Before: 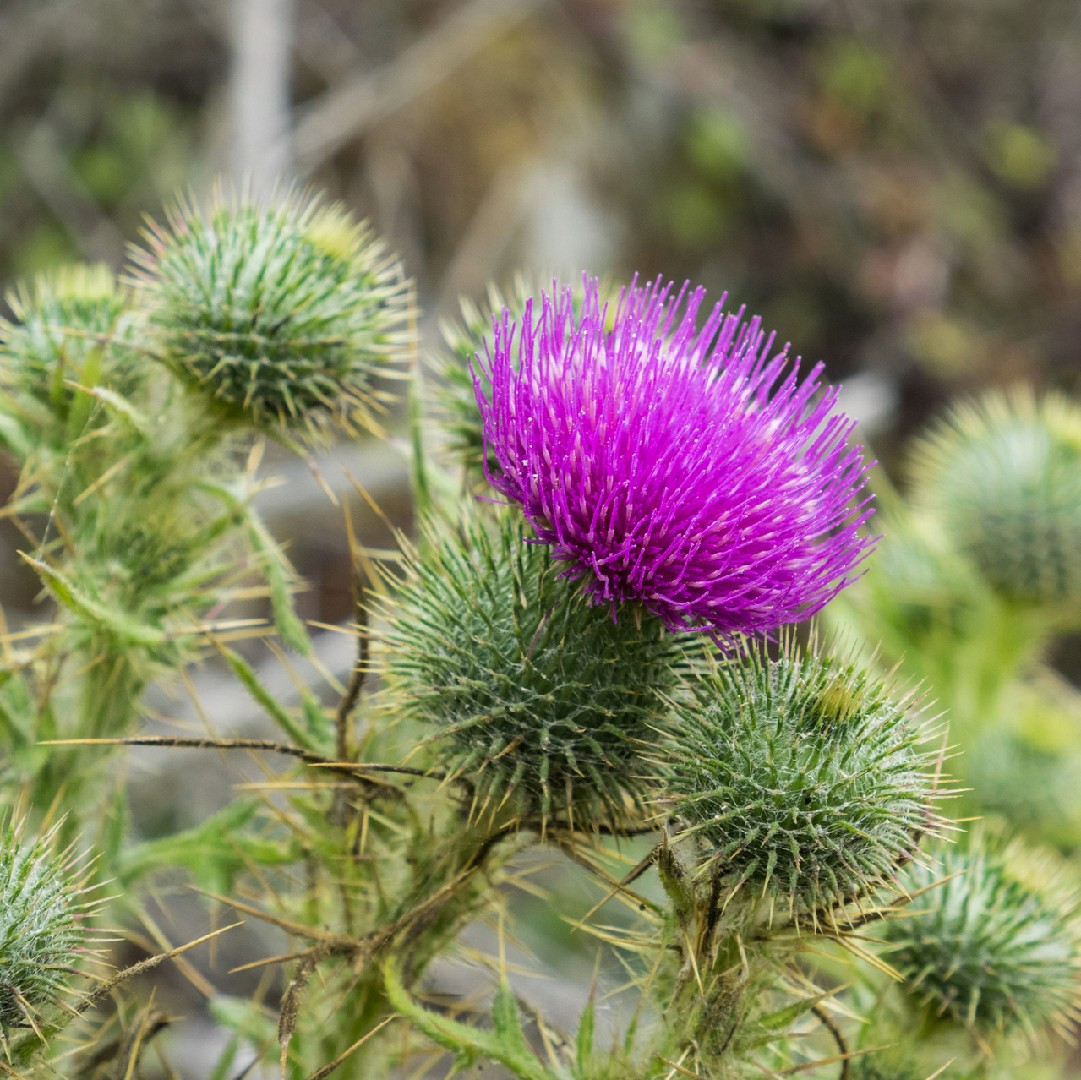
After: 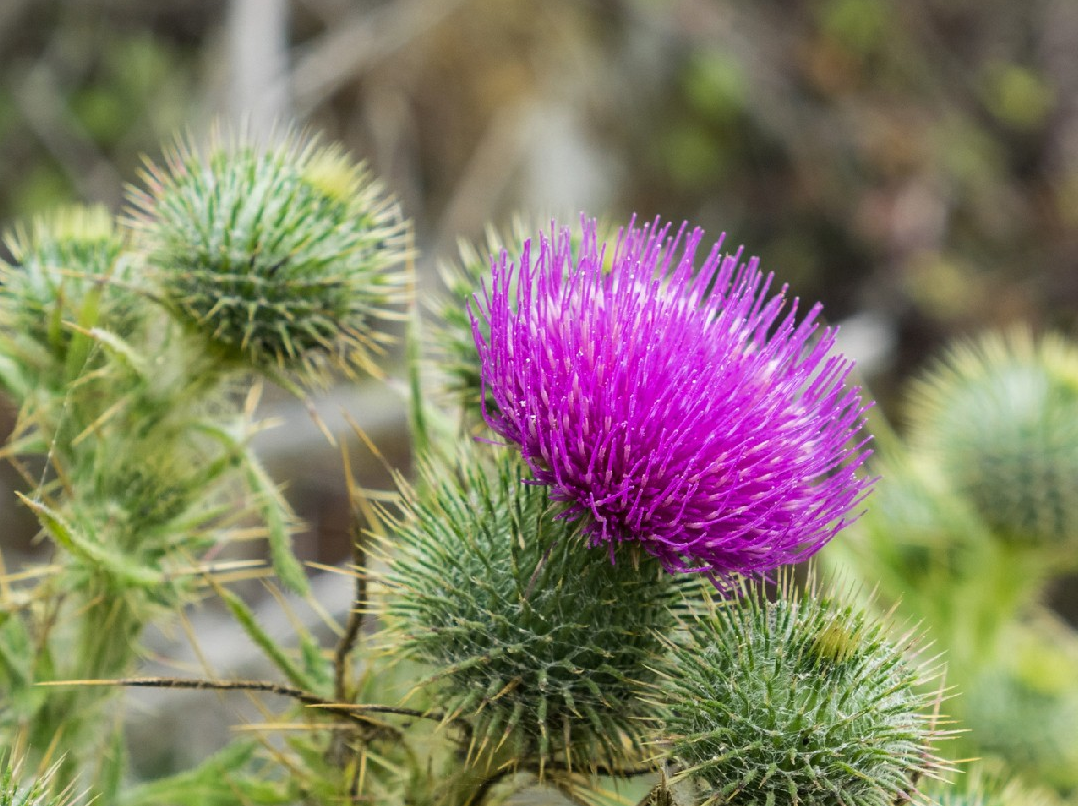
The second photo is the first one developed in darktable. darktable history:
crop: left 0.239%, top 5.532%, bottom 19.788%
